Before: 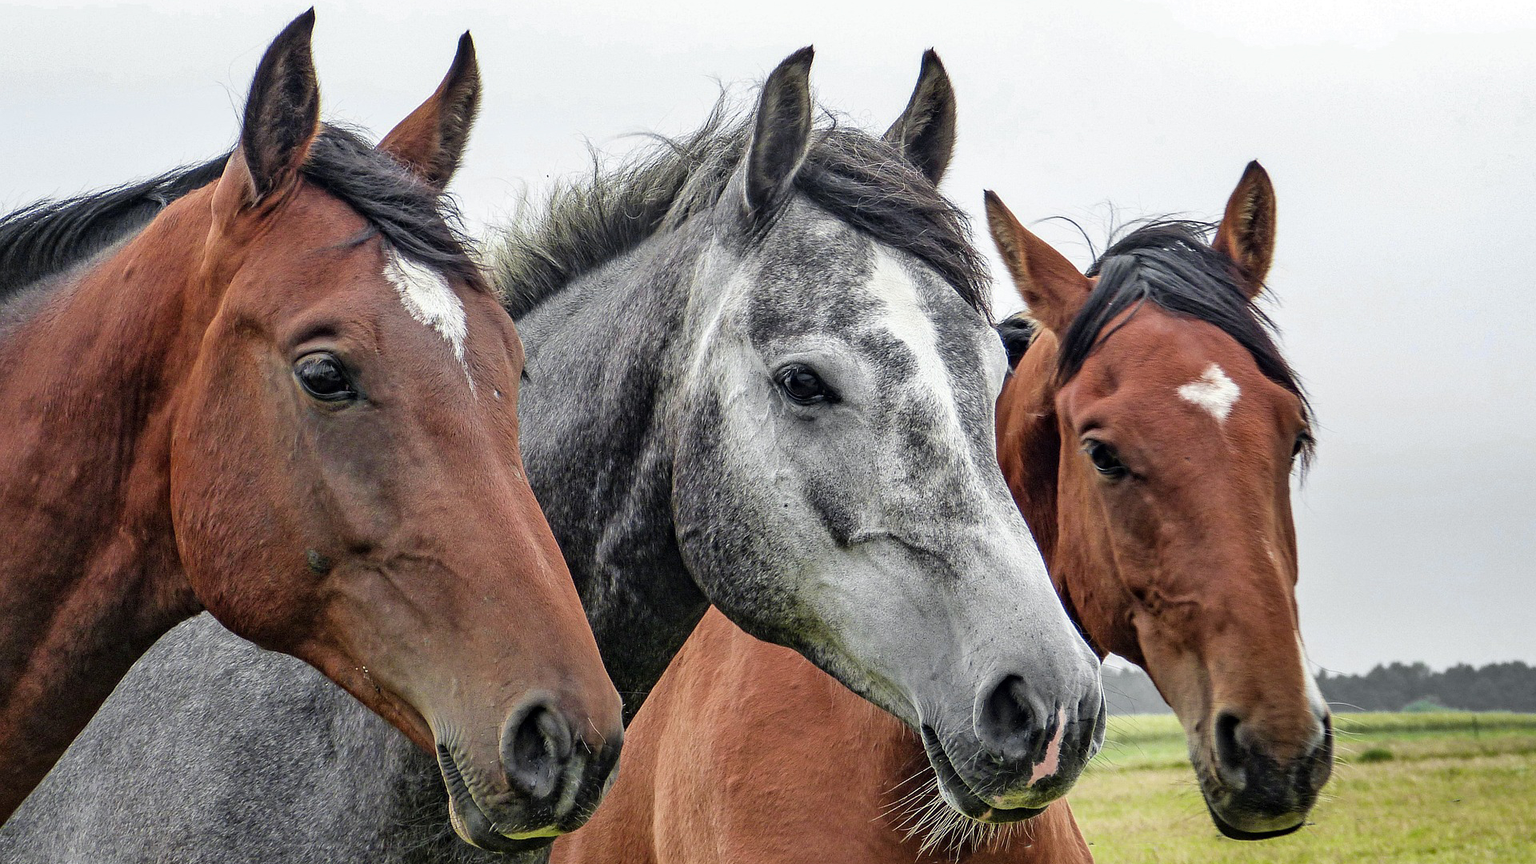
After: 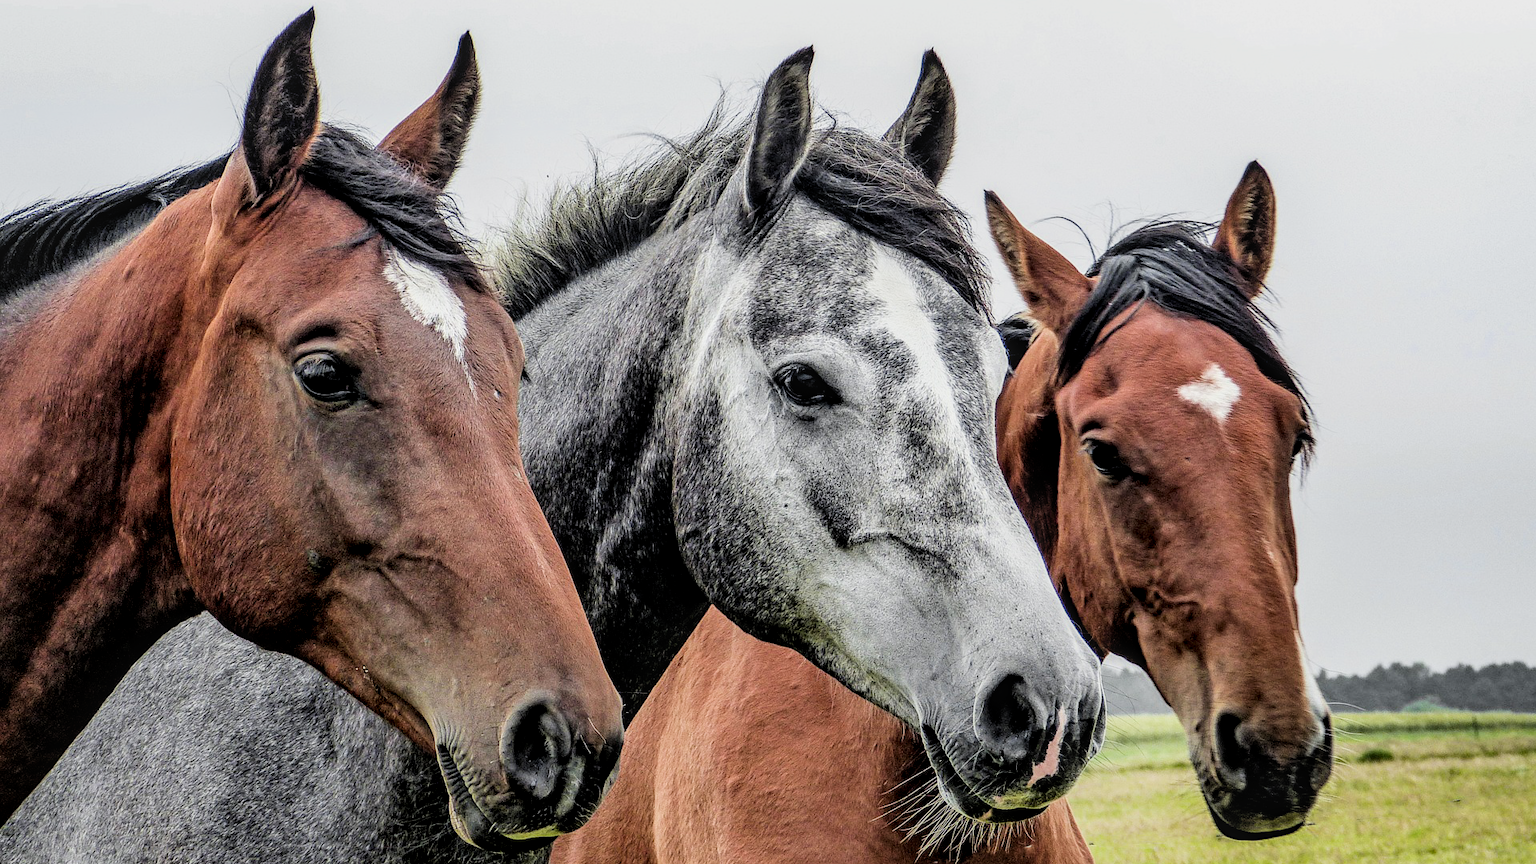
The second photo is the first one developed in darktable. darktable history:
exposure: exposure 0.243 EV, compensate highlight preservation false
filmic rgb: black relative exposure -5.09 EV, white relative exposure 4 EV, threshold 2.97 EV, hardness 2.88, contrast 1.297, enable highlight reconstruction true
local contrast: on, module defaults
